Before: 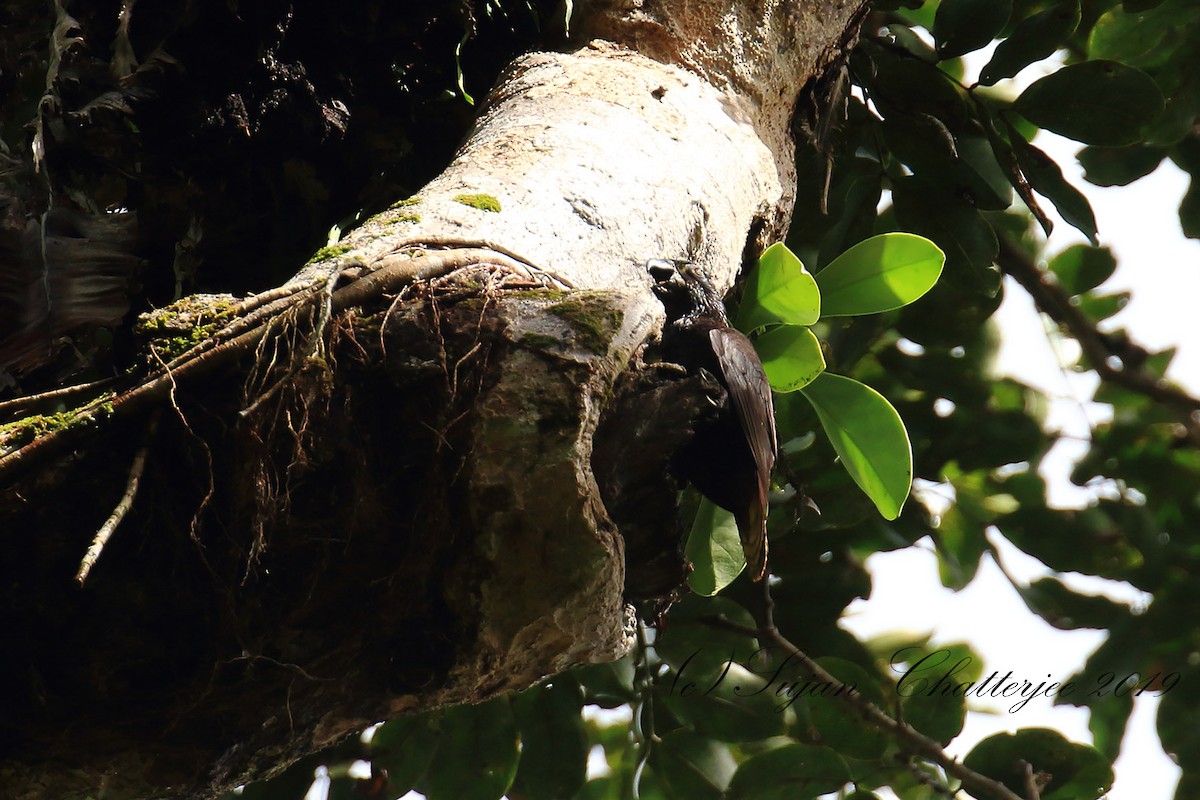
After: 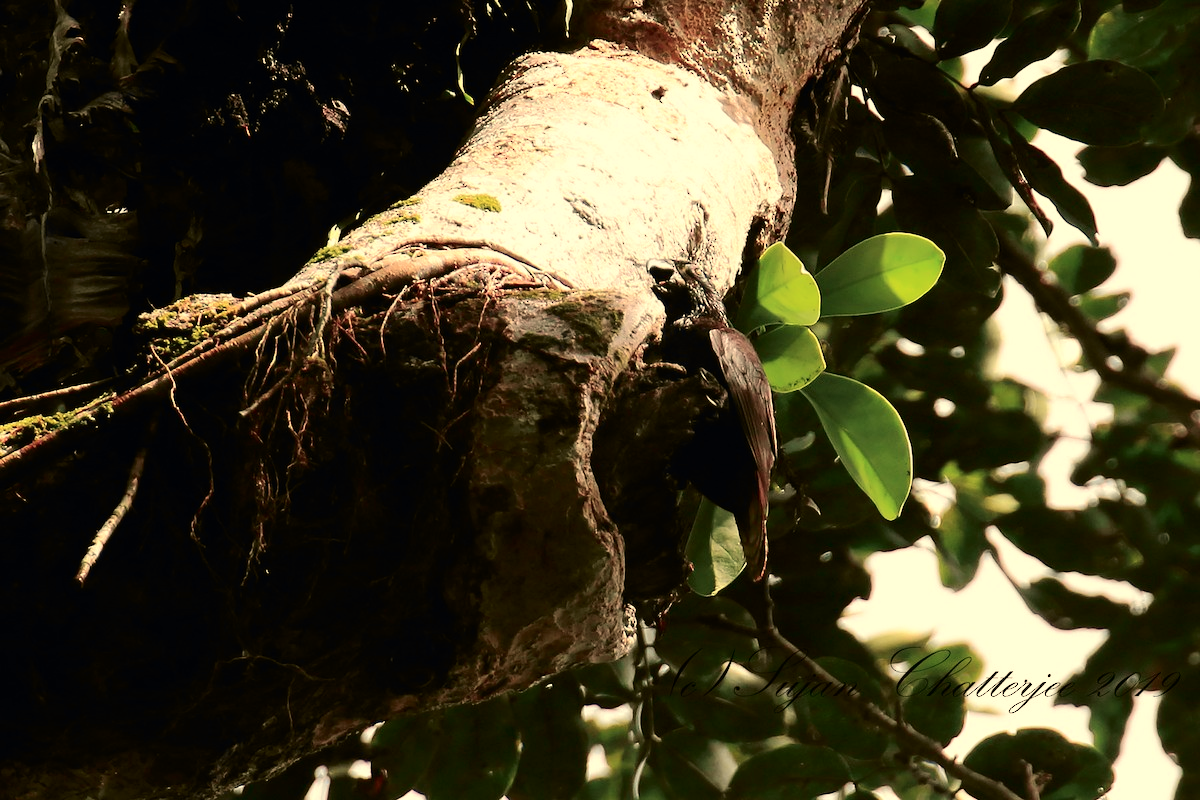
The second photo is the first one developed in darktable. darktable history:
tone curve: curves: ch0 [(0.003, 0) (0.066, 0.031) (0.163, 0.112) (0.264, 0.238) (0.395, 0.408) (0.517, 0.56) (0.684, 0.734) (0.791, 0.814) (1, 1)]; ch1 [(0, 0) (0.164, 0.115) (0.337, 0.332) (0.39, 0.398) (0.464, 0.461) (0.501, 0.5) (0.507, 0.5) (0.534, 0.532) (0.577, 0.59) (0.652, 0.681) (0.733, 0.749) (0.811, 0.796) (1, 1)]; ch2 [(0, 0) (0.337, 0.382) (0.464, 0.476) (0.501, 0.5) (0.527, 0.54) (0.551, 0.565) (0.6, 0.59) (0.687, 0.675) (1, 1)], color space Lab, independent channels, preserve colors none
white balance: red 1.123, blue 0.83
